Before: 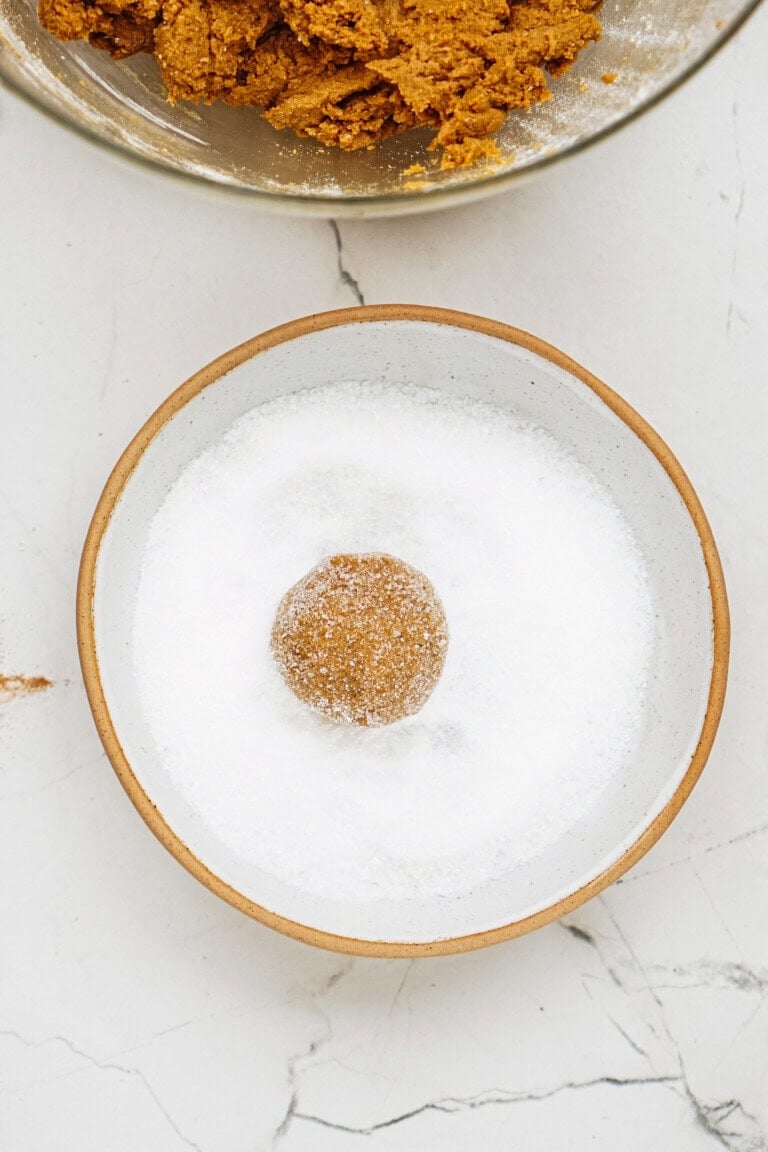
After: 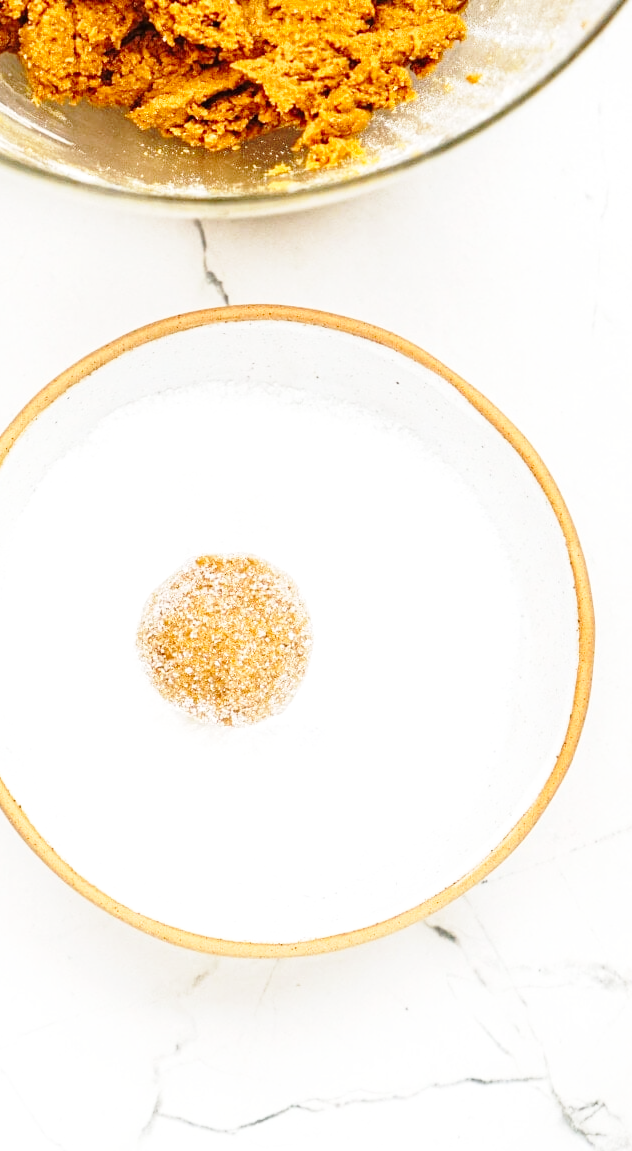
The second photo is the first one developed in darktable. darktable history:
crop: left 17.701%, bottom 0.051%
base curve: curves: ch0 [(0, 0) (0.028, 0.03) (0.121, 0.232) (0.46, 0.748) (0.859, 0.968) (1, 1)], preserve colors none
exposure: exposure 0.356 EV, compensate highlight preservation false
